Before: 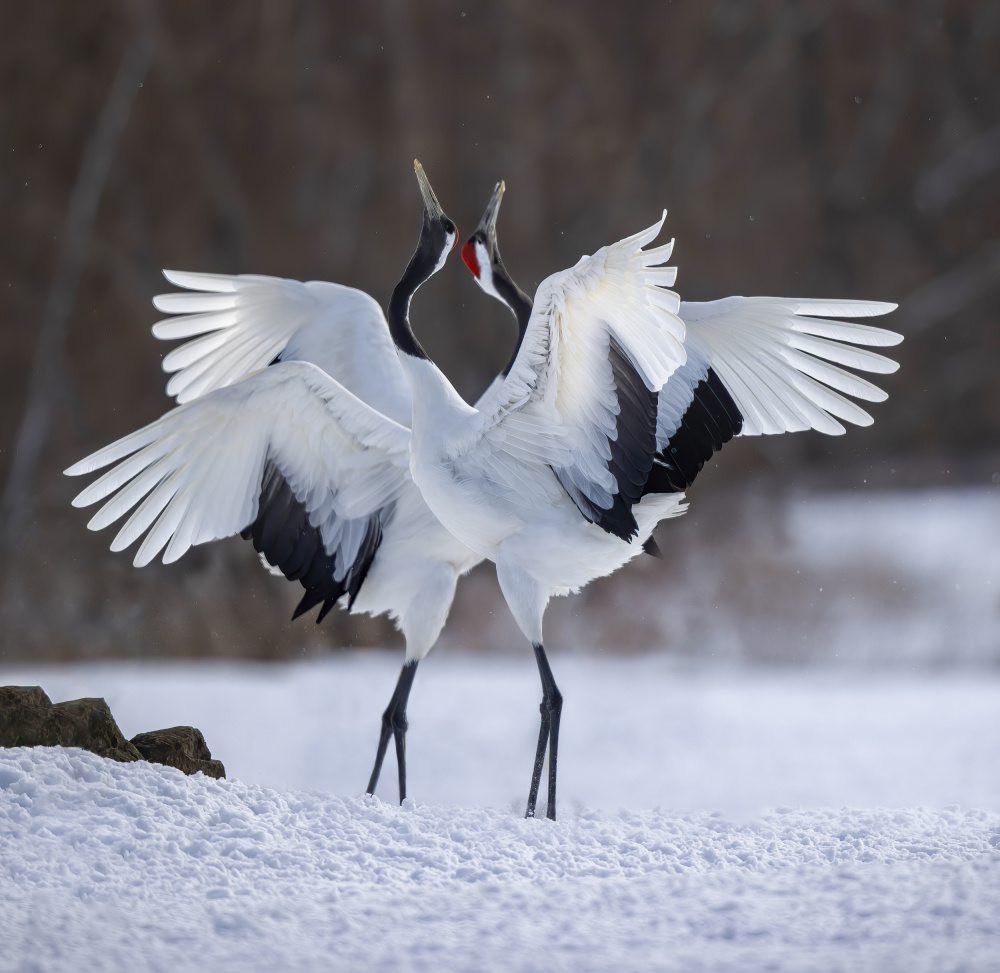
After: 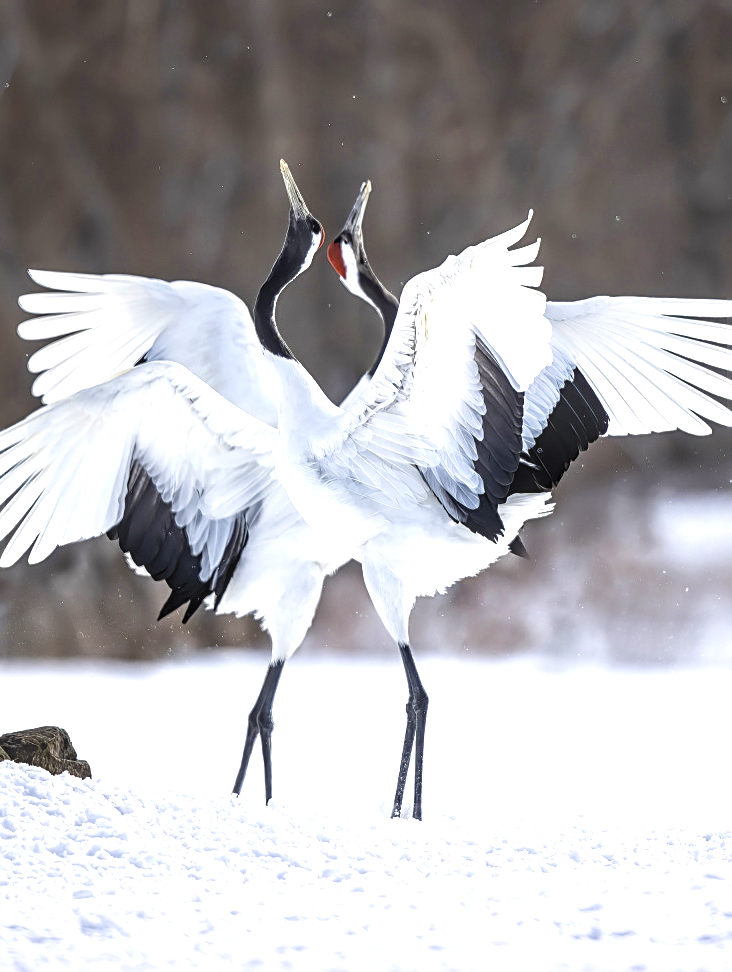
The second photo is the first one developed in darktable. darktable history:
local contrast: on, module defaults
crop: left 13.441%, right 13.356%
tone equalizer: on, module defaults
exposure: exposure 1.058 EV, compensate highlight preservation false
sharpen: on, module defaults
contrast brightness saturation: contrast 0.101, saturation -0.282
levels: gray 50.73%, levels [0.026, 0.507, 0.987]
velvia: on, module defaults
